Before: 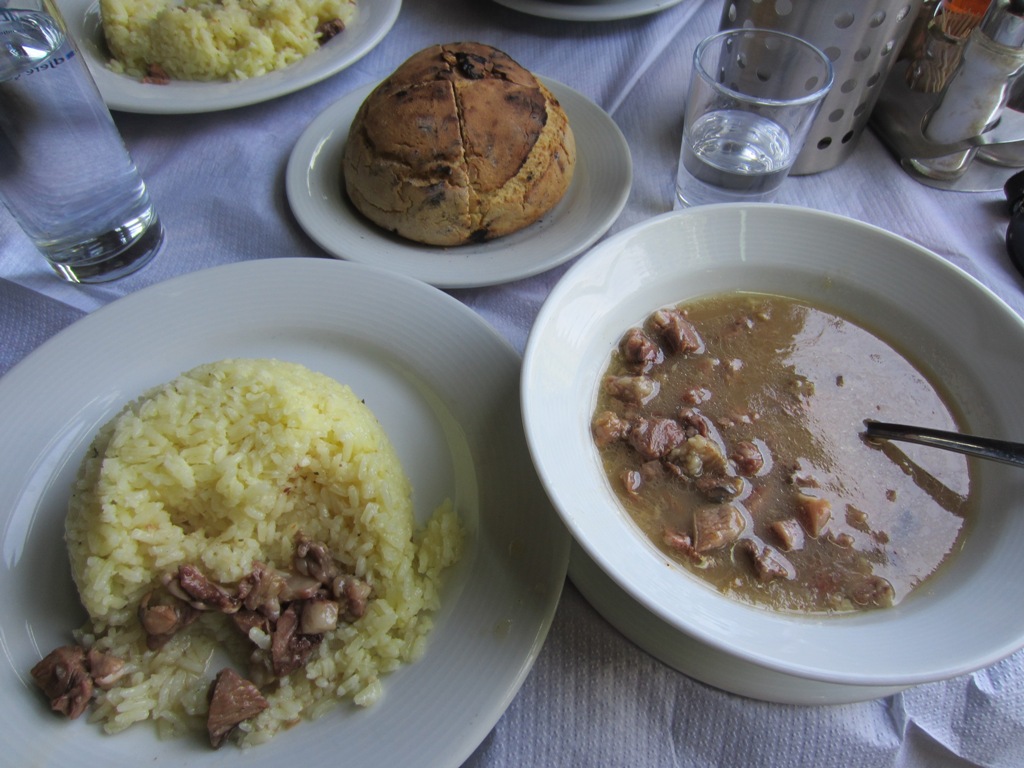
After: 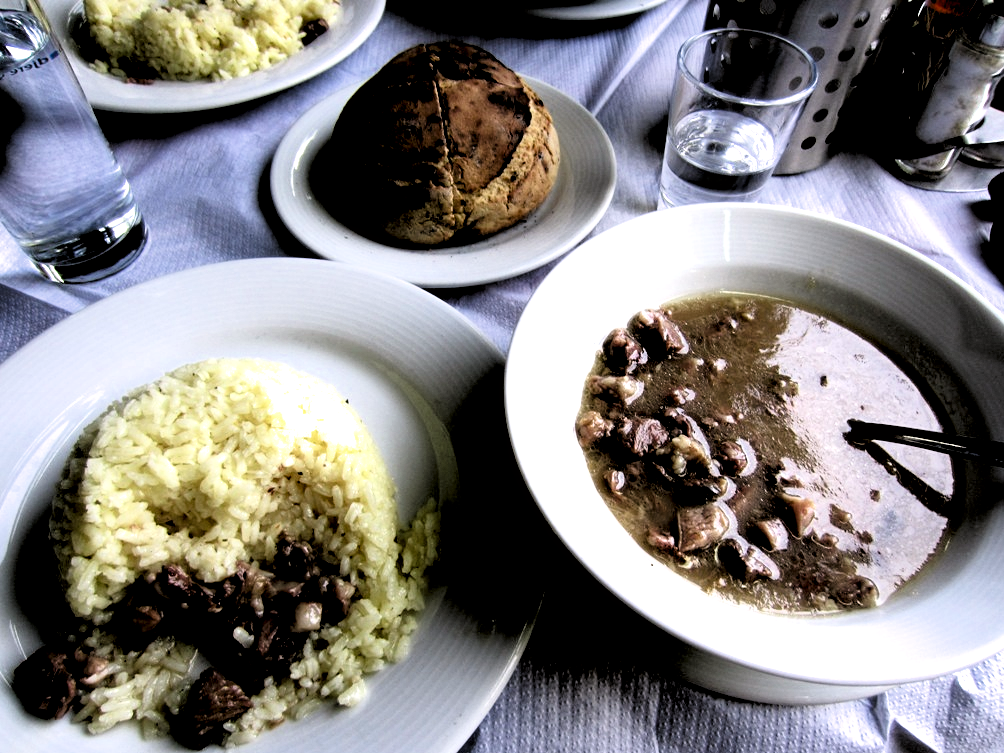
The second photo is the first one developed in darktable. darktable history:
contrast brightness saturation: brightness -0.216, saturation 0.078
local contrast: highlights 106%, shadows 98%, detail 119%, midtone range 0.2
filmic rgb: black relative exposure -1.07 EV, white relative exposure 2.08 EV, threshold 2.98 EV, hardness 1.57, contrast 2.239, enable highlight reconstruction true
color correction: highlights a* 3.05, highlights b* -0.974, shadows a* -0.088, shadows b* 1.81, saturation 0.985
tone equalizer: -8 EV -0.78 EV, -7 EV -0.686 EV, -6 EV -0.593 EV, -5 EV -0.361 EV, -3 EV 0.399 EV, -2 EV 0.6 EV, -1 EV 0.692 EV, +0 EV 0.76 EV, mask exposure compensation -0.512 EV
crop: left 1.653%, right 0.27%, bottom 1.846%
